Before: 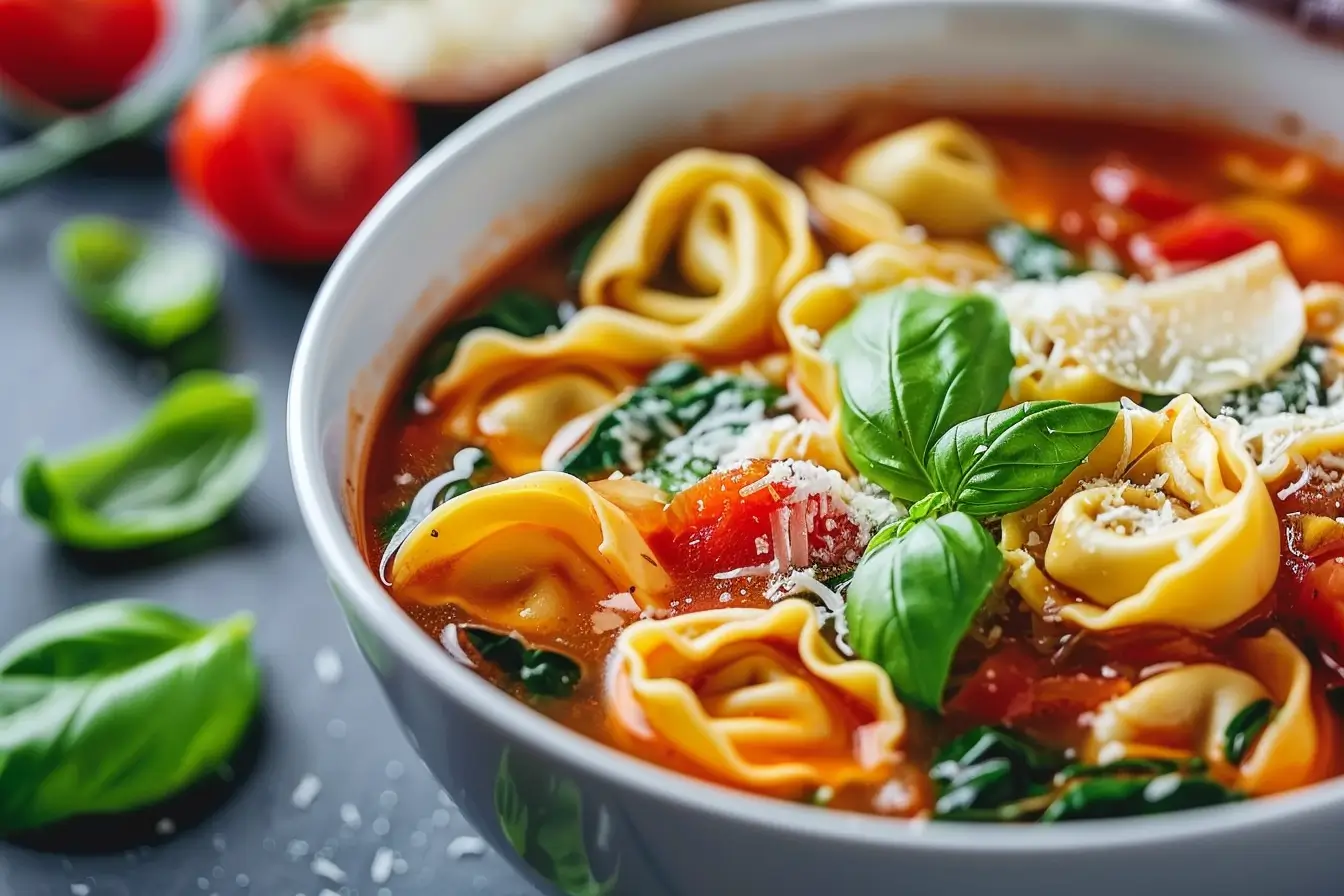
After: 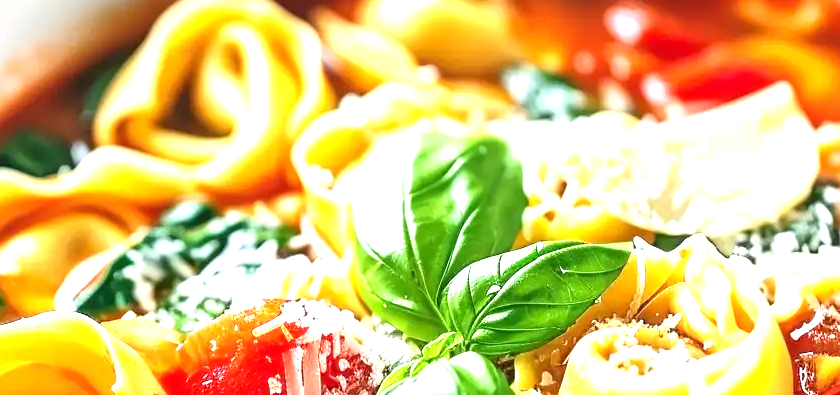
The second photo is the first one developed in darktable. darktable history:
exposure: black level correction 0.001, exposure 1.398 EV, compensate highlight preservation false
crop: left 36.275%, top 17.952%, right 0.568%, bottom 37.865%
